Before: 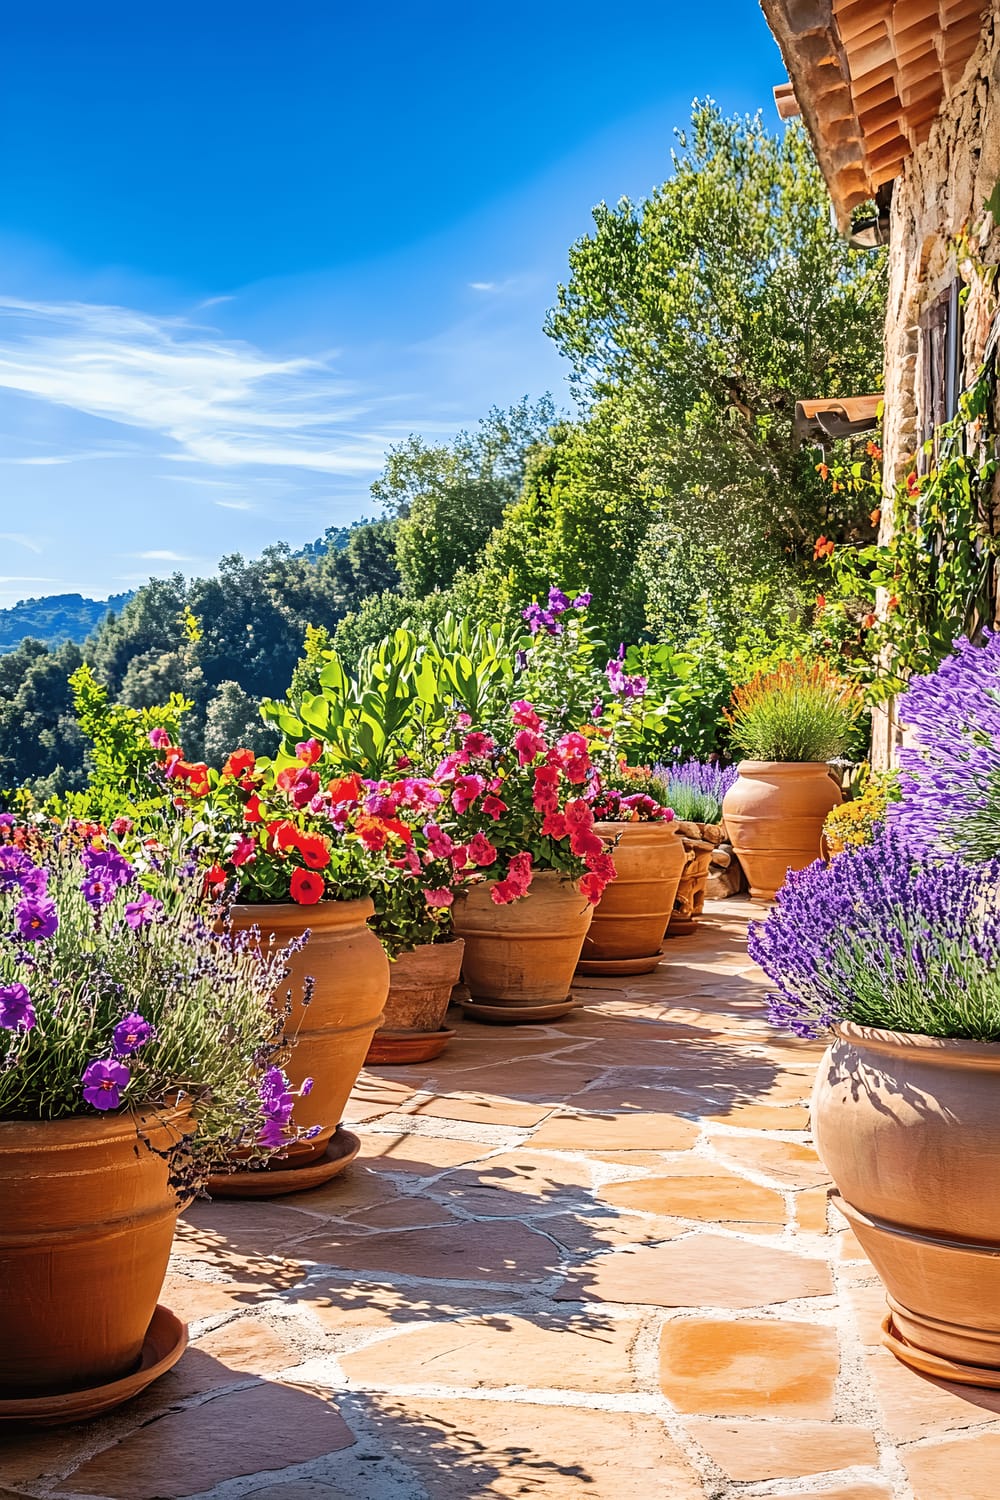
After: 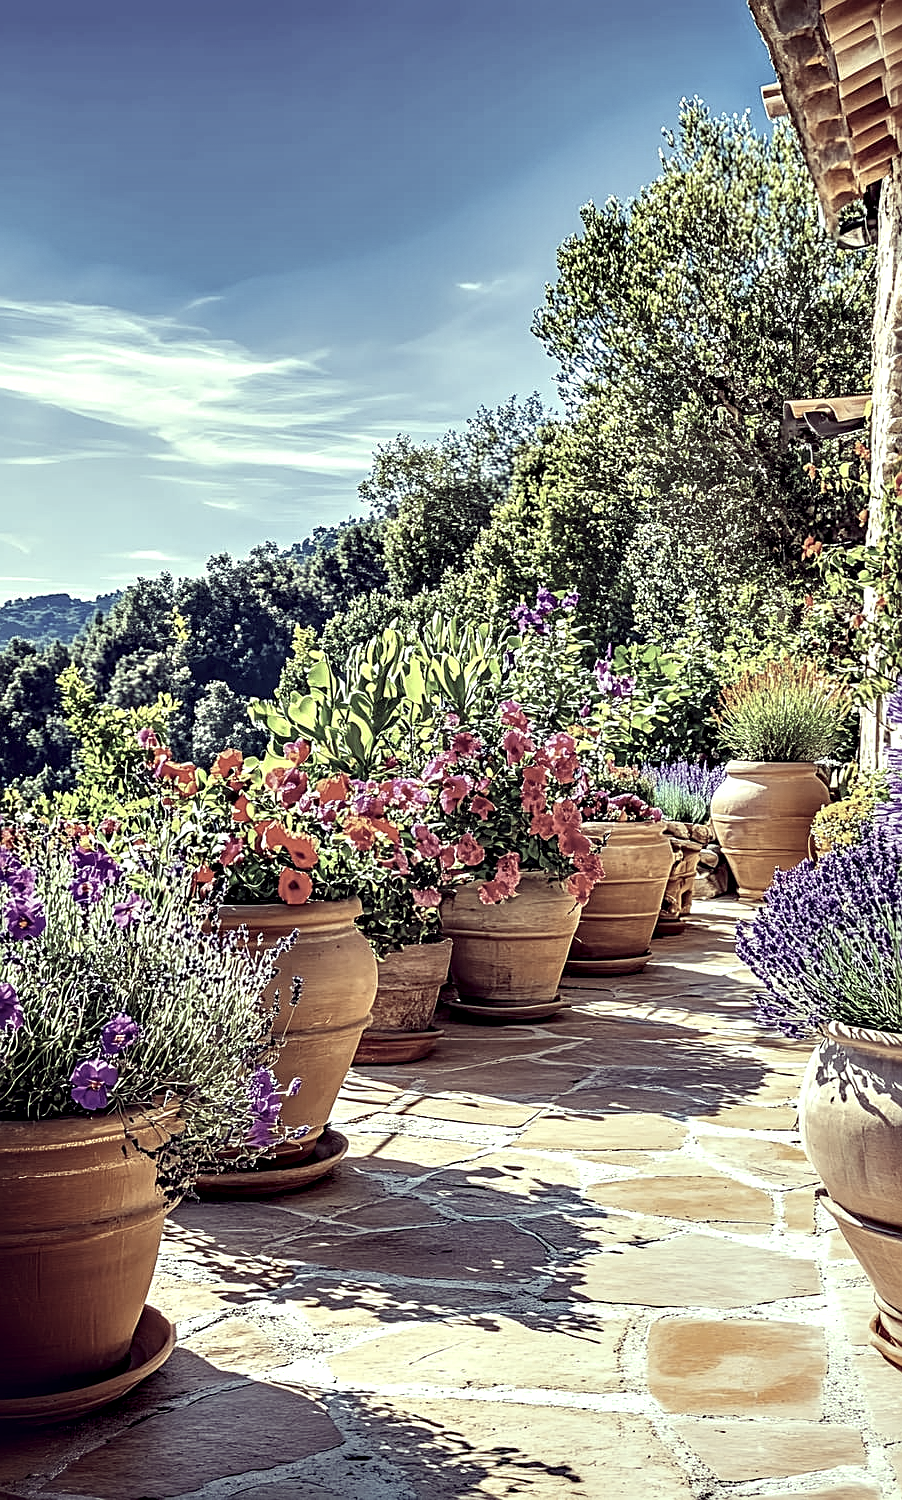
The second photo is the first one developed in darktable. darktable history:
crop and rotate: left 1.296%, right 8.438%
contrast equalizer: octaves 7, y [[0.6 ×6], [0.55 ×6], [0 ×6], [0 ×6], [0 ×6]]
shadows and highlights: shadows -69.25, highlights 34.68, soften with gaussian
local contrast: on, module defaults
sharpen: on, module defaults
color correction: highlights a* -20.9, highlights b* 20.34, shadows a* 19.57, shadows b* -20.46, saturation 0.435
